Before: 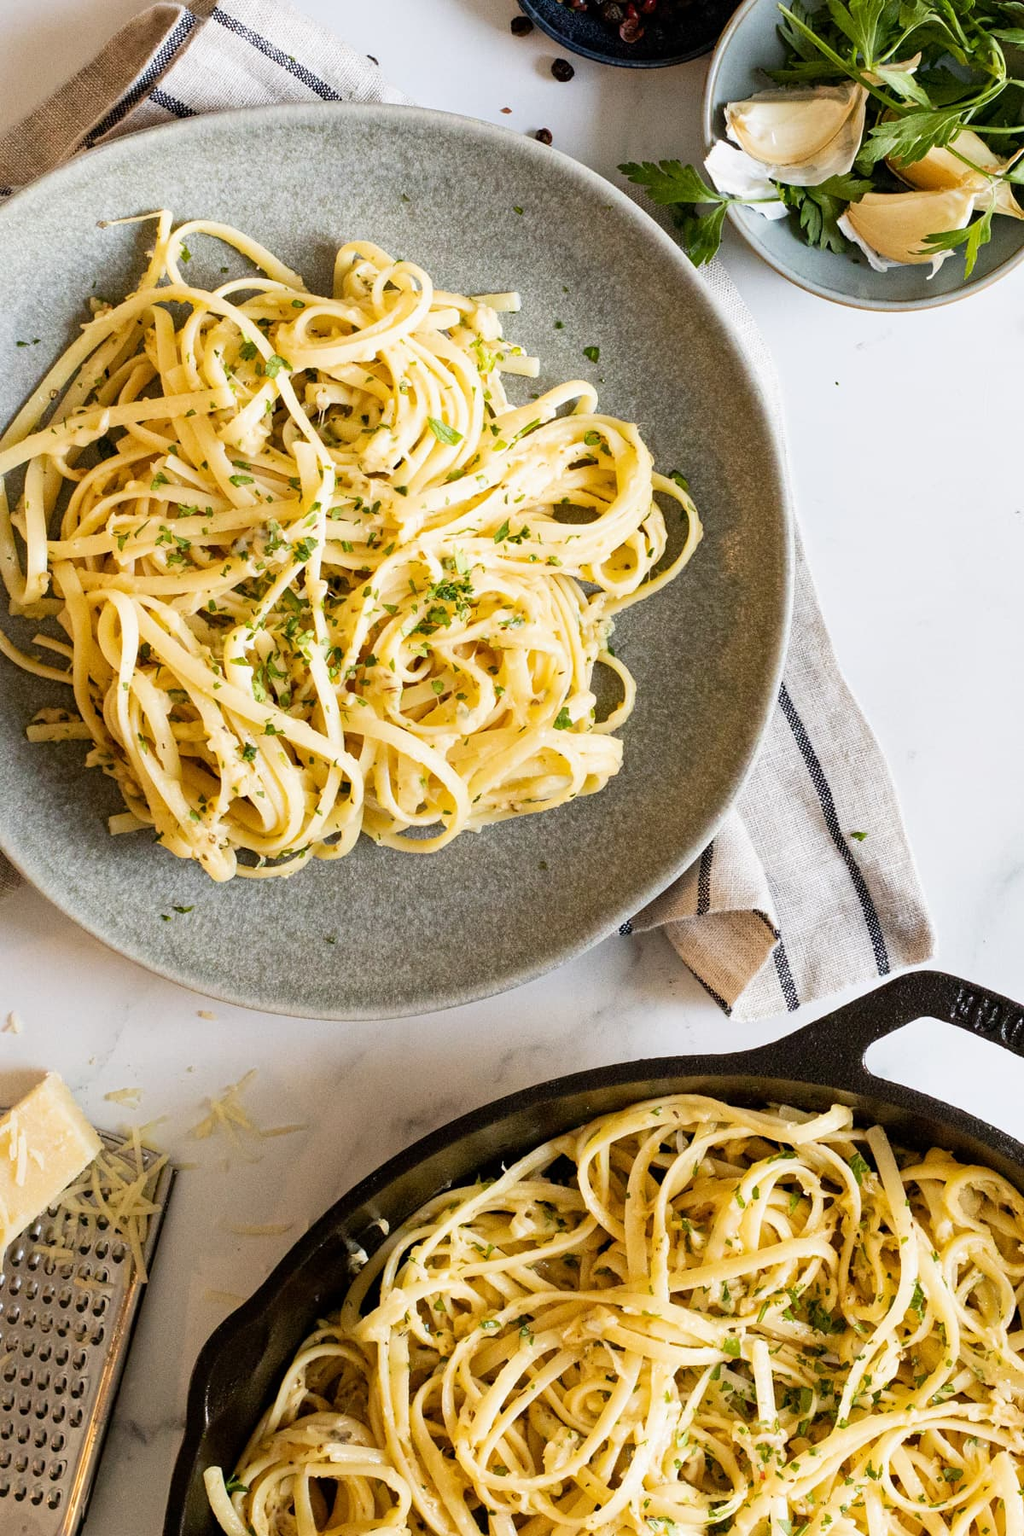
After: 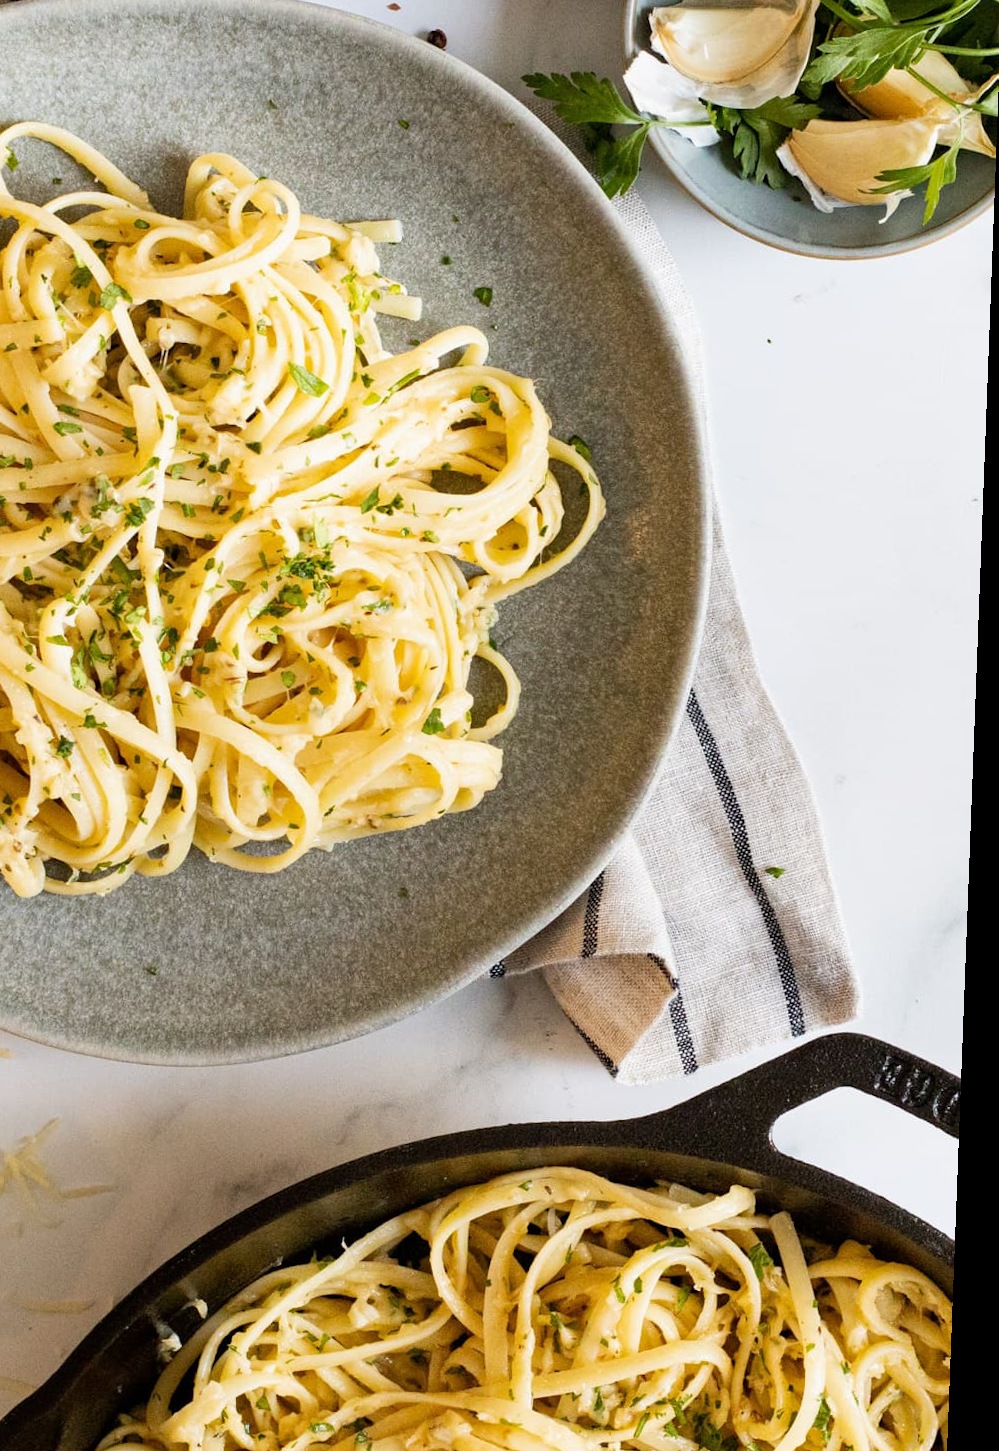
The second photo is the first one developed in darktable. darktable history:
crop and rotate: left 20.74%, top 7.912%, right 0.375%, bottom 13.378%
rotate and perspective: rotation 2.17°, automatic cropping off
